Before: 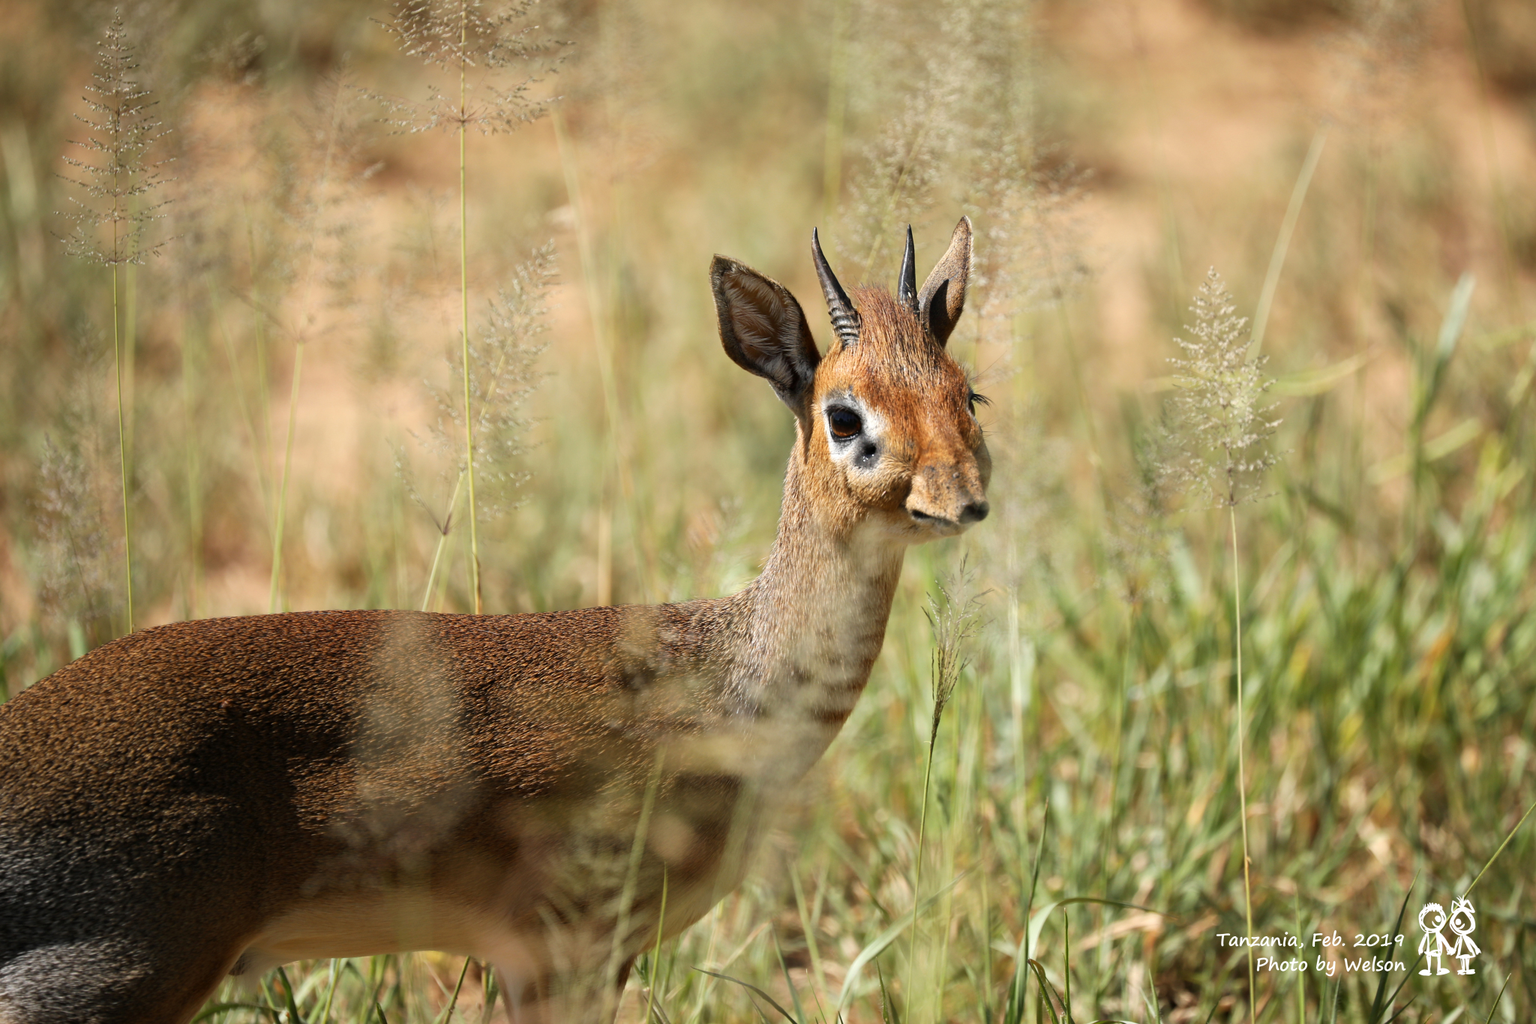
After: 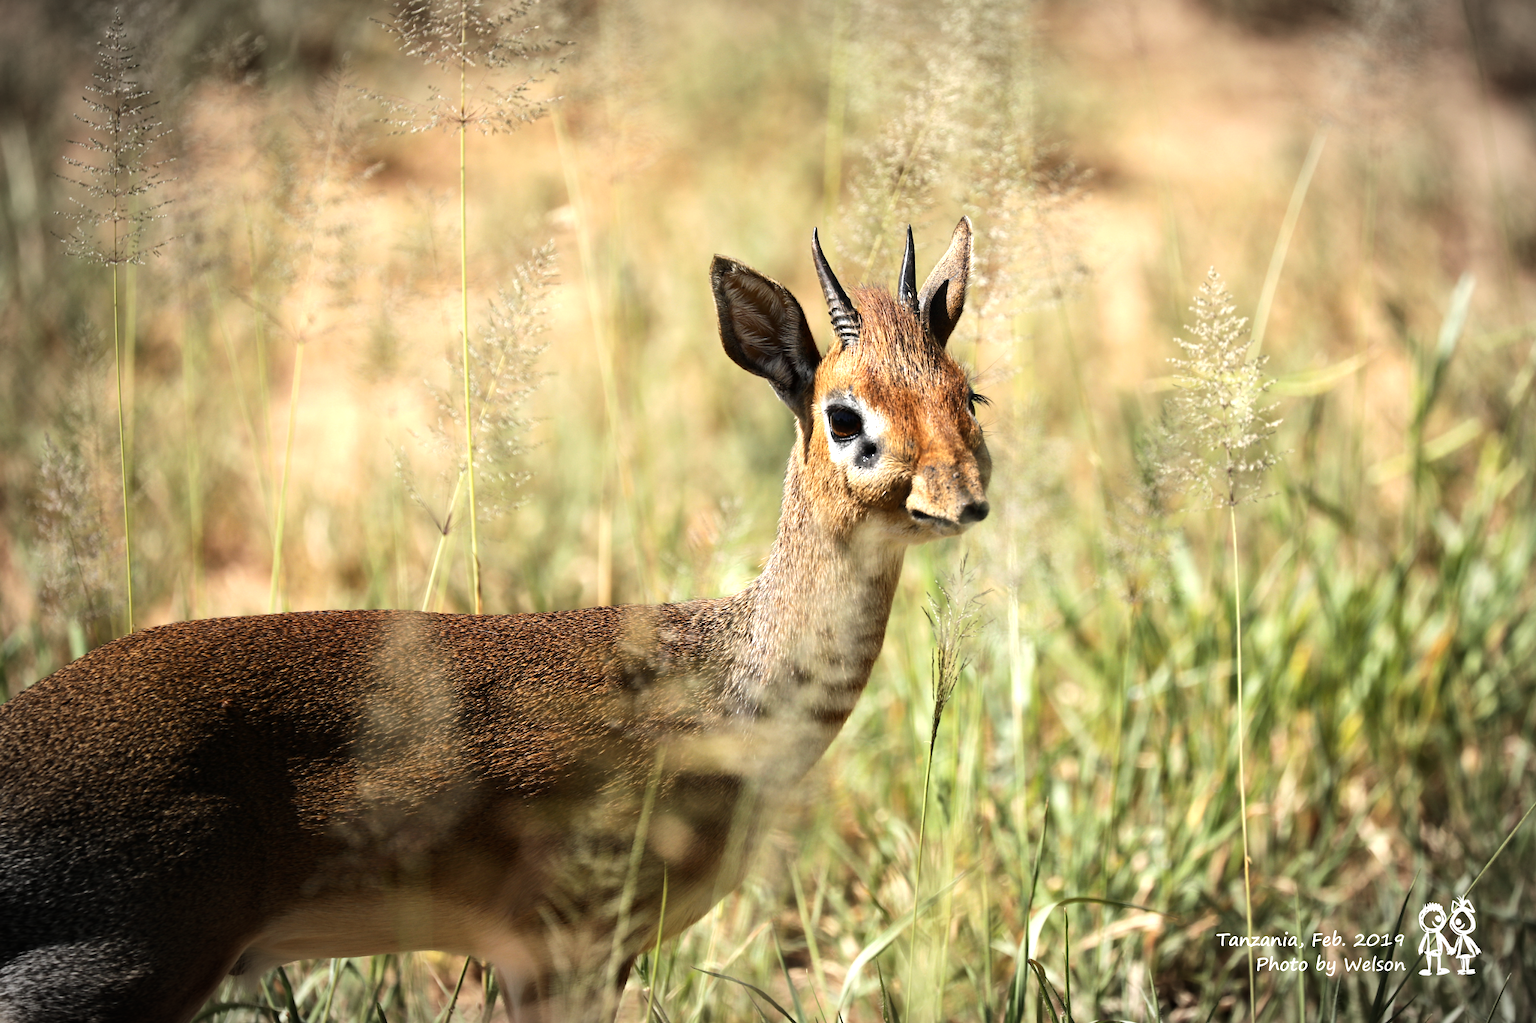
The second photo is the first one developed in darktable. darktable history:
vignetting: fall-off start 87%, automatic ratio true
tone equalizer: -8 EV -0.75 EV, -7 EV -0.7 EV, -6 EV -0.6 EV, -5 EV -0.4 EV, -3 EV 0.4 EV, -2 EV 0.6 EV, -1 EV 0.7 EV, +0 EV 0.75 EV, edges refinement/feathering 500, mask exposure compensation -1.57 EV, preserve details no
